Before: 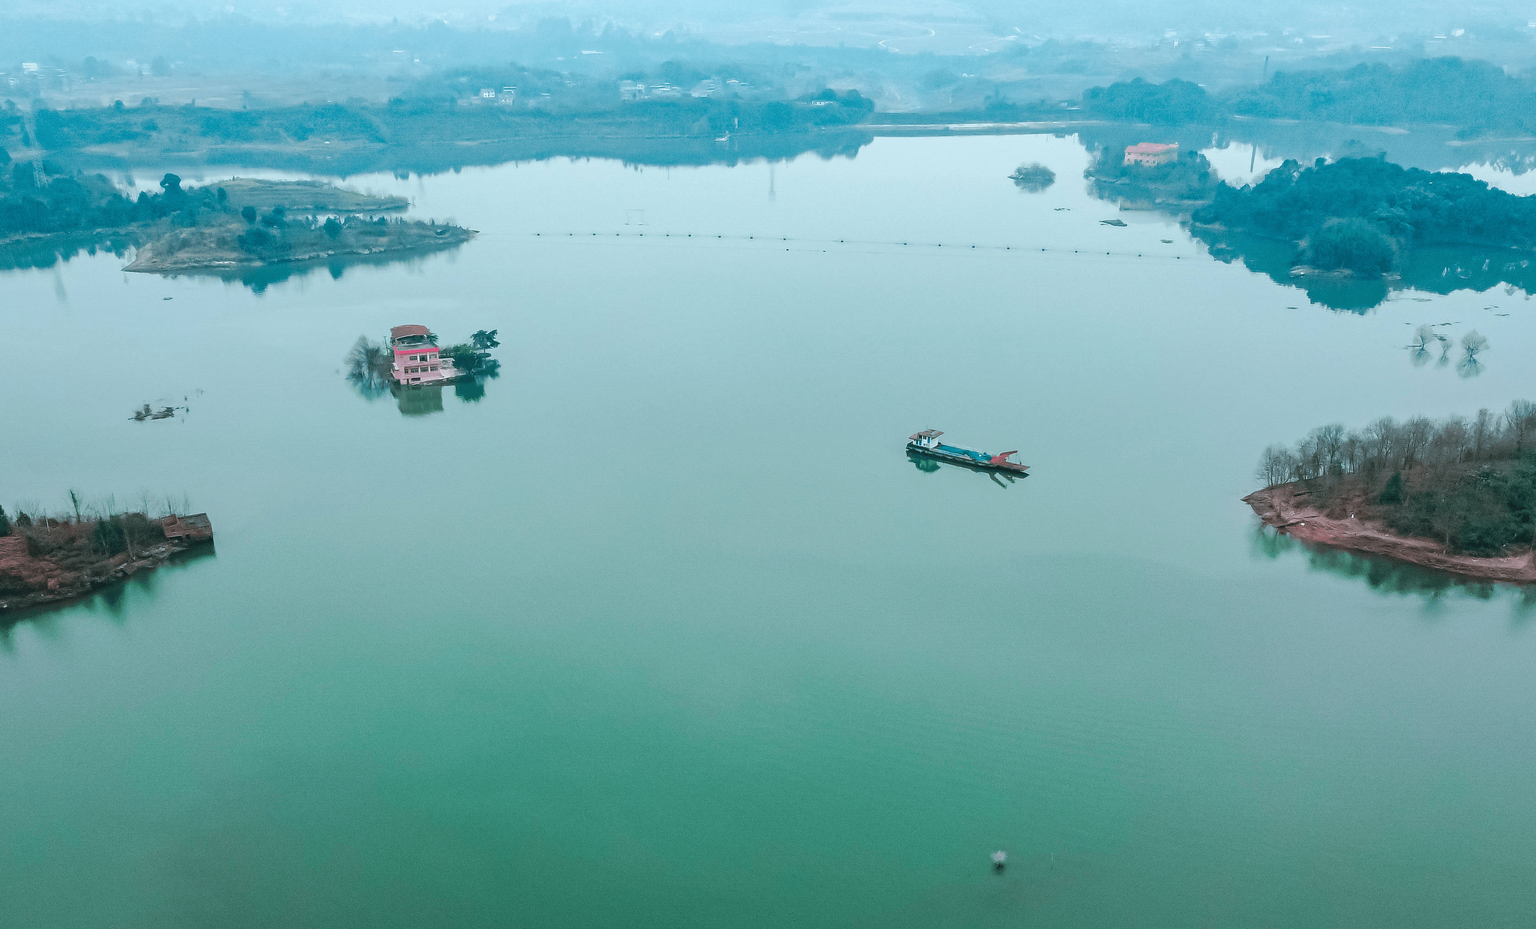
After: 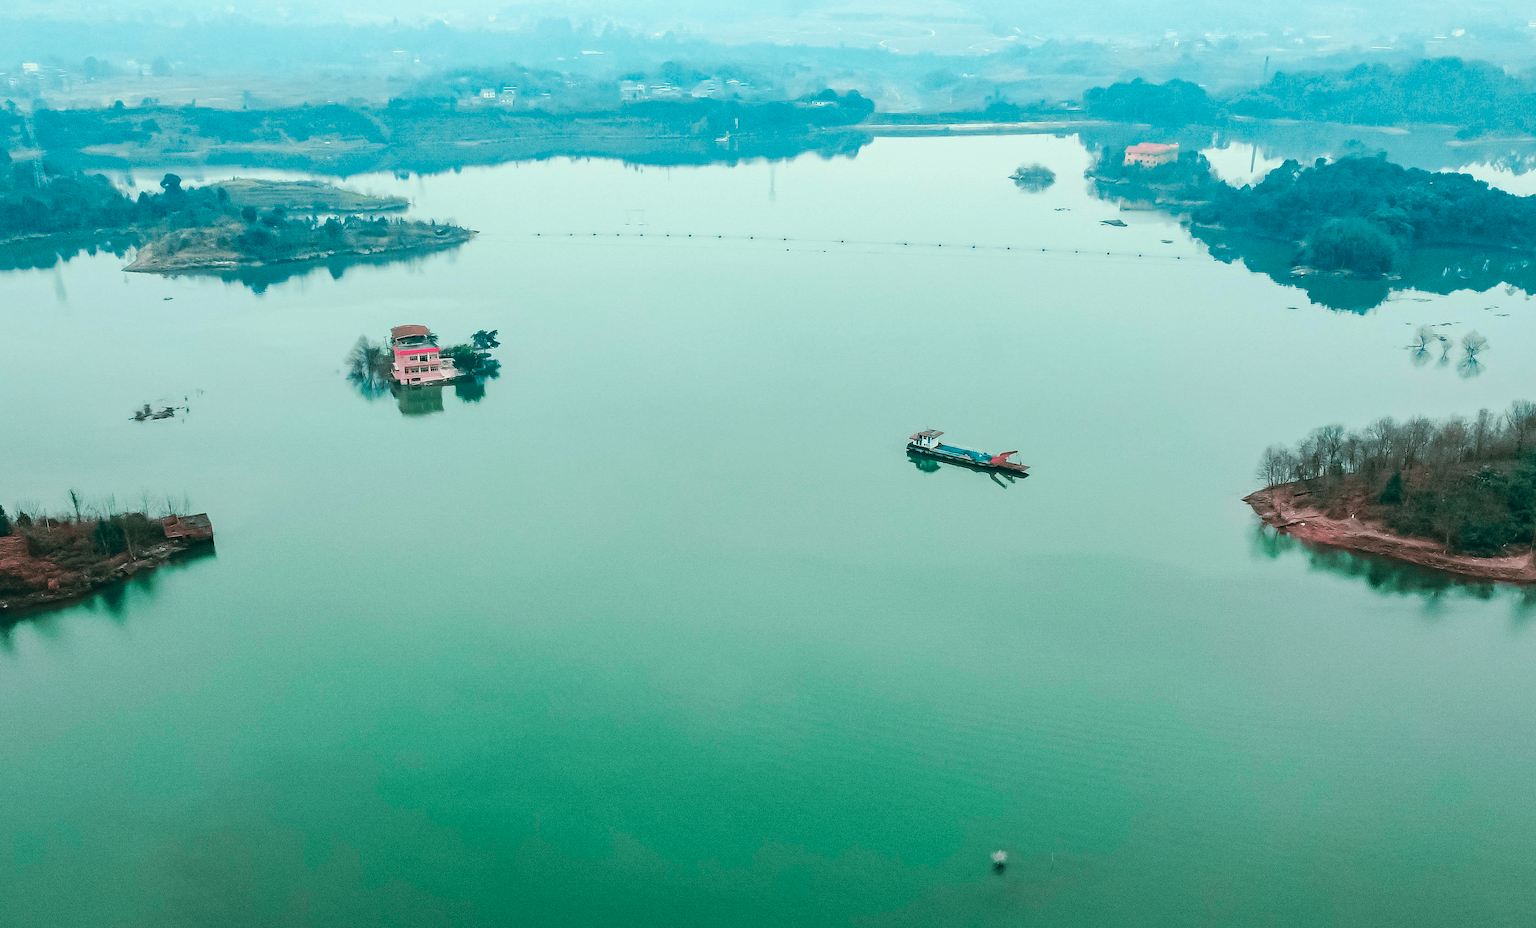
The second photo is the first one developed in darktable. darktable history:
white balance: red 1.045, blue 0.932
contrast brightness saturation: contrast 0.18, saturation 0.3
